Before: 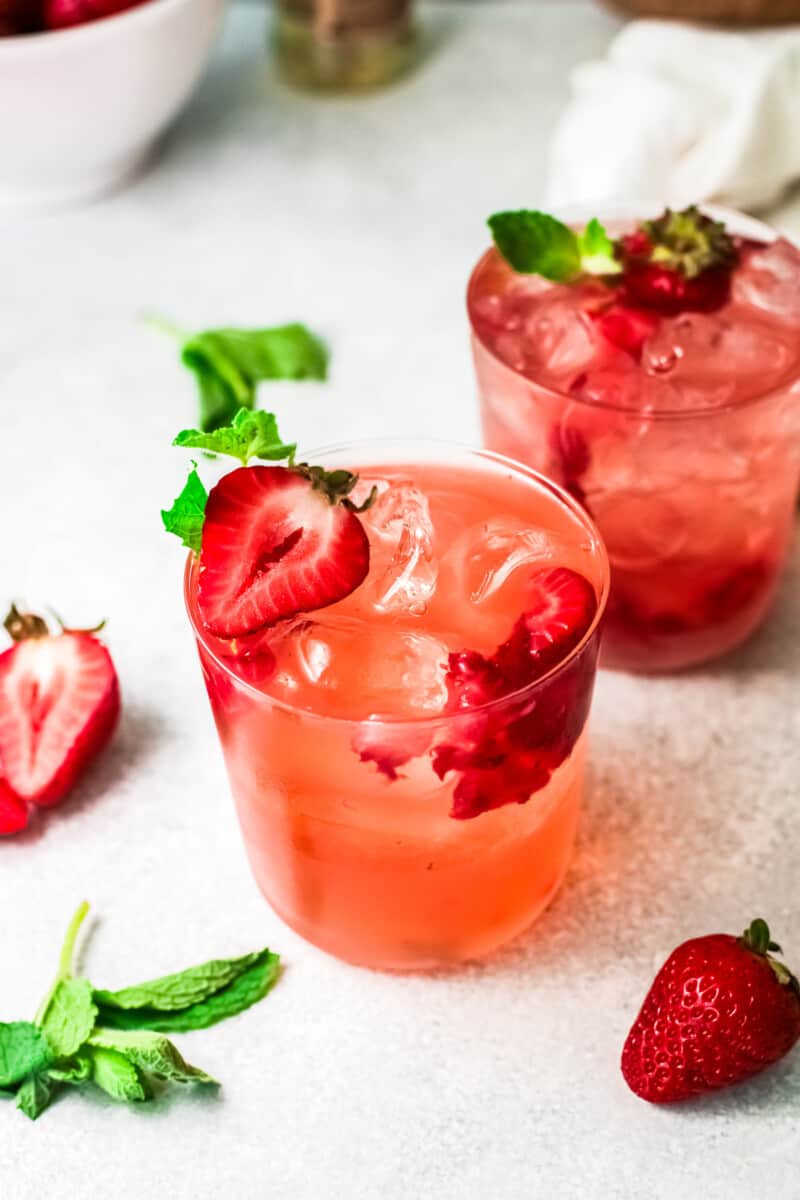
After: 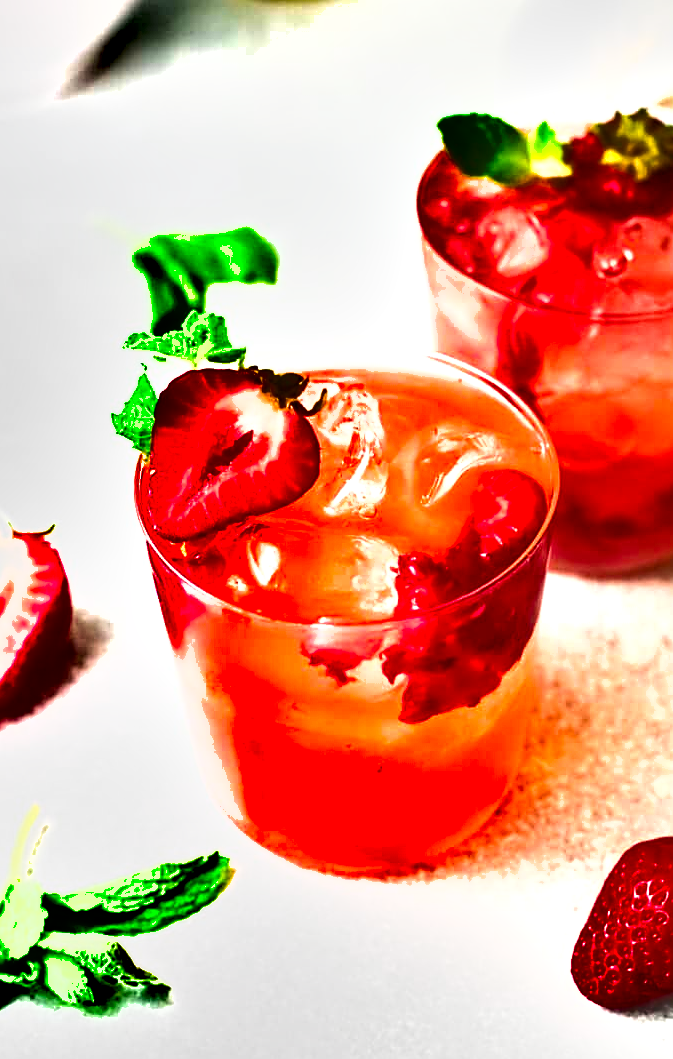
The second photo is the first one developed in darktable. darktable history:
sharpen: on, module defaults
shadows and highlights: soften with gaussian
exposure: exposure 0.72 EV, compensate highlight preservation false
crop: left 6.274%, top 8.128%, right 9.551%, bottom 3.544%
color balance rgb: perceptual saturation grading › global saturation 16.867%, global vibrance 35.509%, contrast 10.26%
